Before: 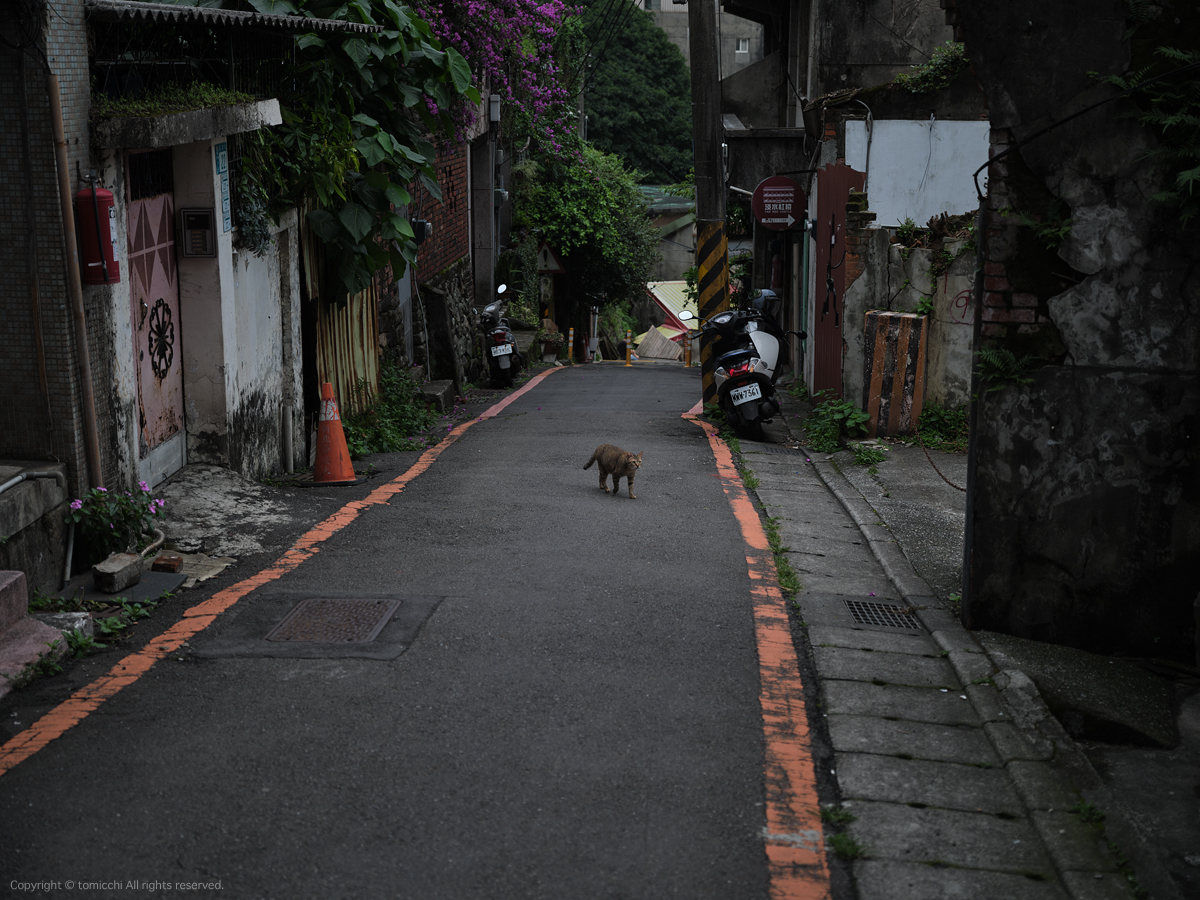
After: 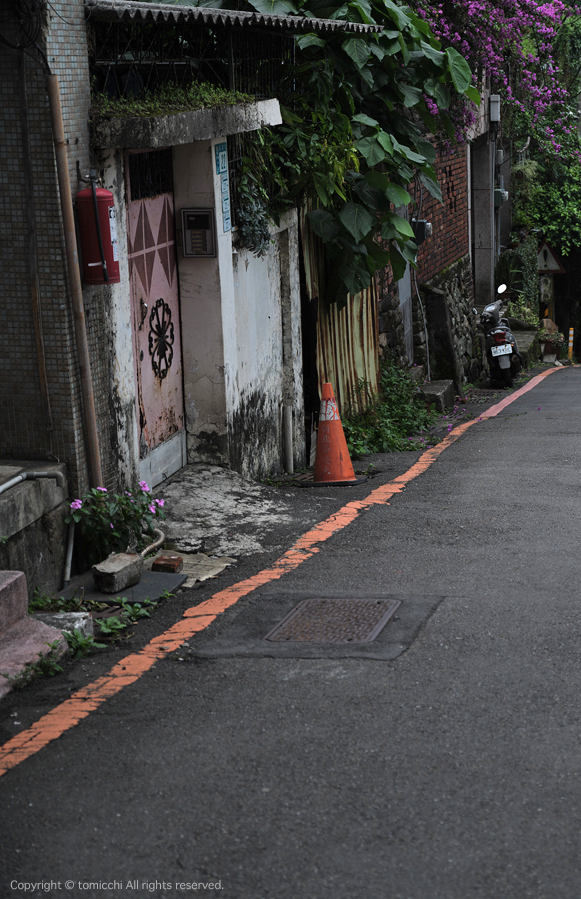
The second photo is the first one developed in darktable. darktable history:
crop and rotate: left 0.056%, right 51.451%
exposure: exposure 0.657 EV, compensate highlight preservation false
shadows and highlights: shadows 31.47, highlights -32.79, soften with gaussian
